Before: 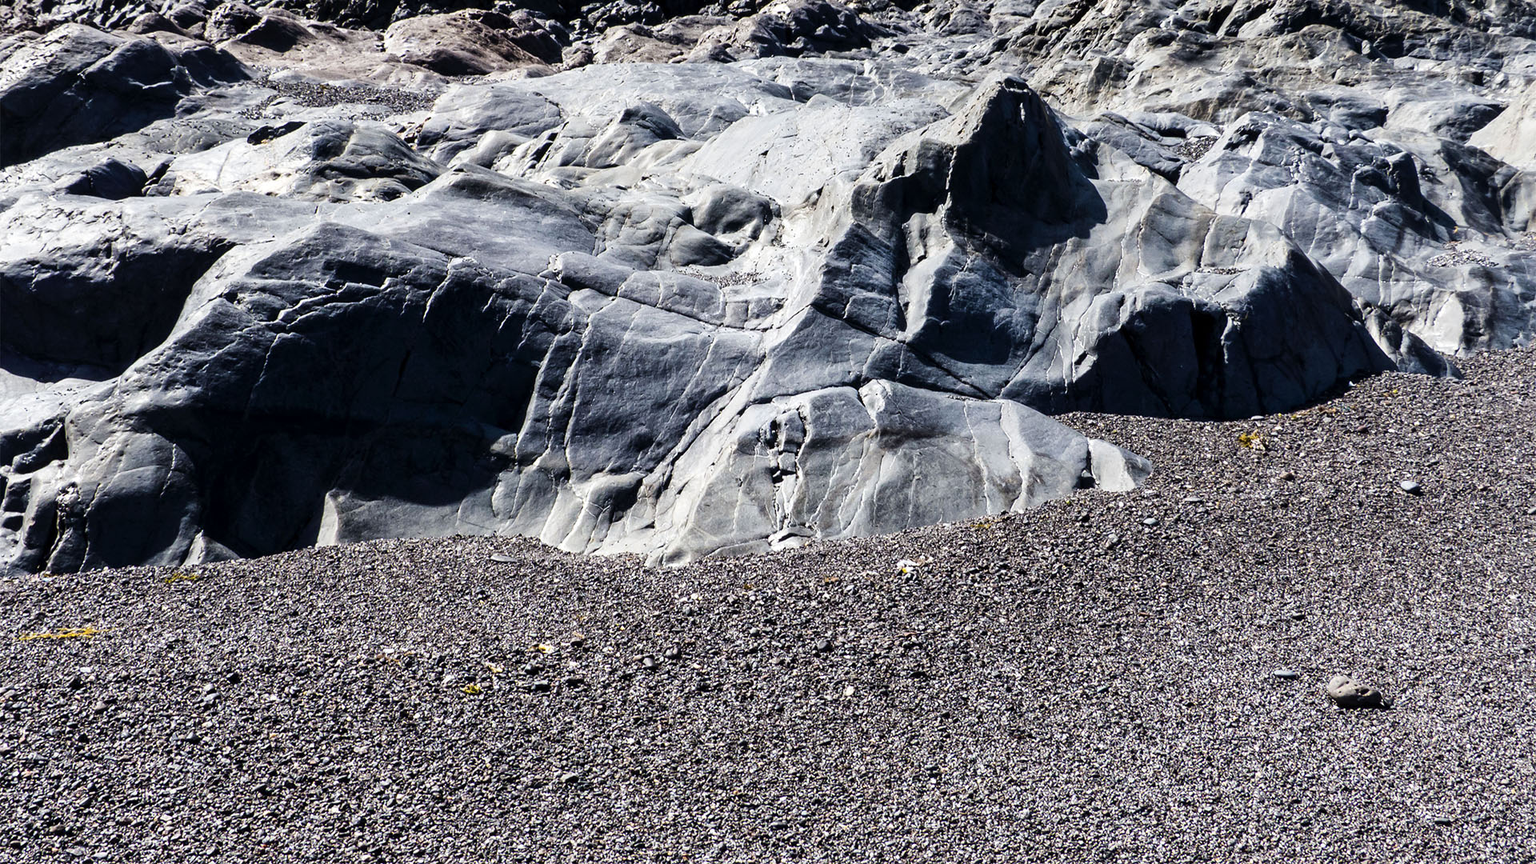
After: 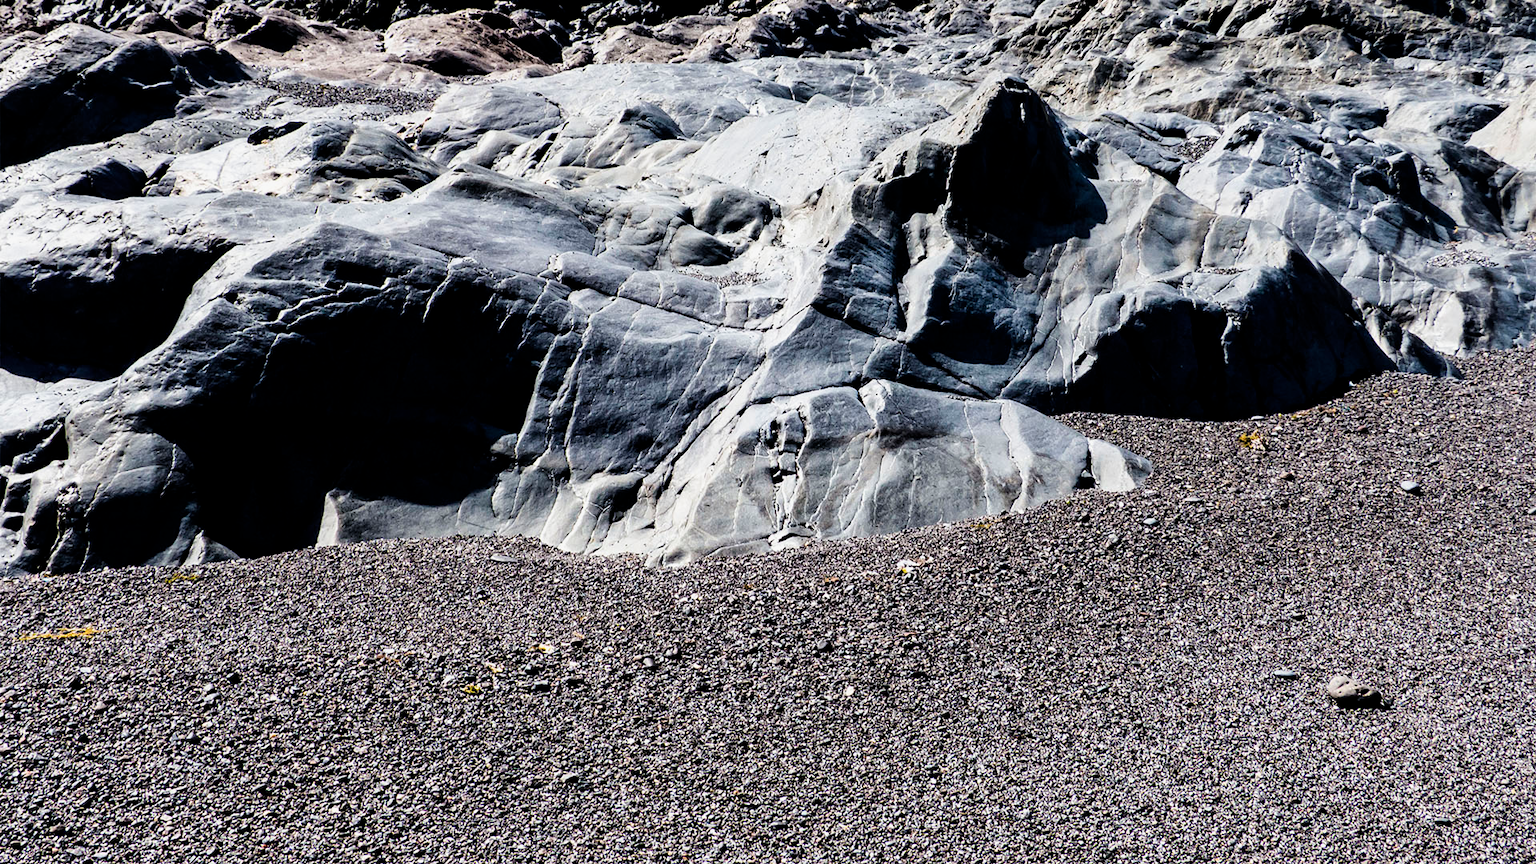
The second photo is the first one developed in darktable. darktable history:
filmic rgb: black relative exposure -11.98 EV, white relative exposure 2.81 EV, target black luminance 0%, hardness 8.01, latitude 71.09%, contrast 1.137, highlights saturation mix 11.28%, shadows ↔ highlights balance -0.392%, add noise in highlights 0, color science v3 (2019), use custom middle-gray values true, contrast in highlights soft
